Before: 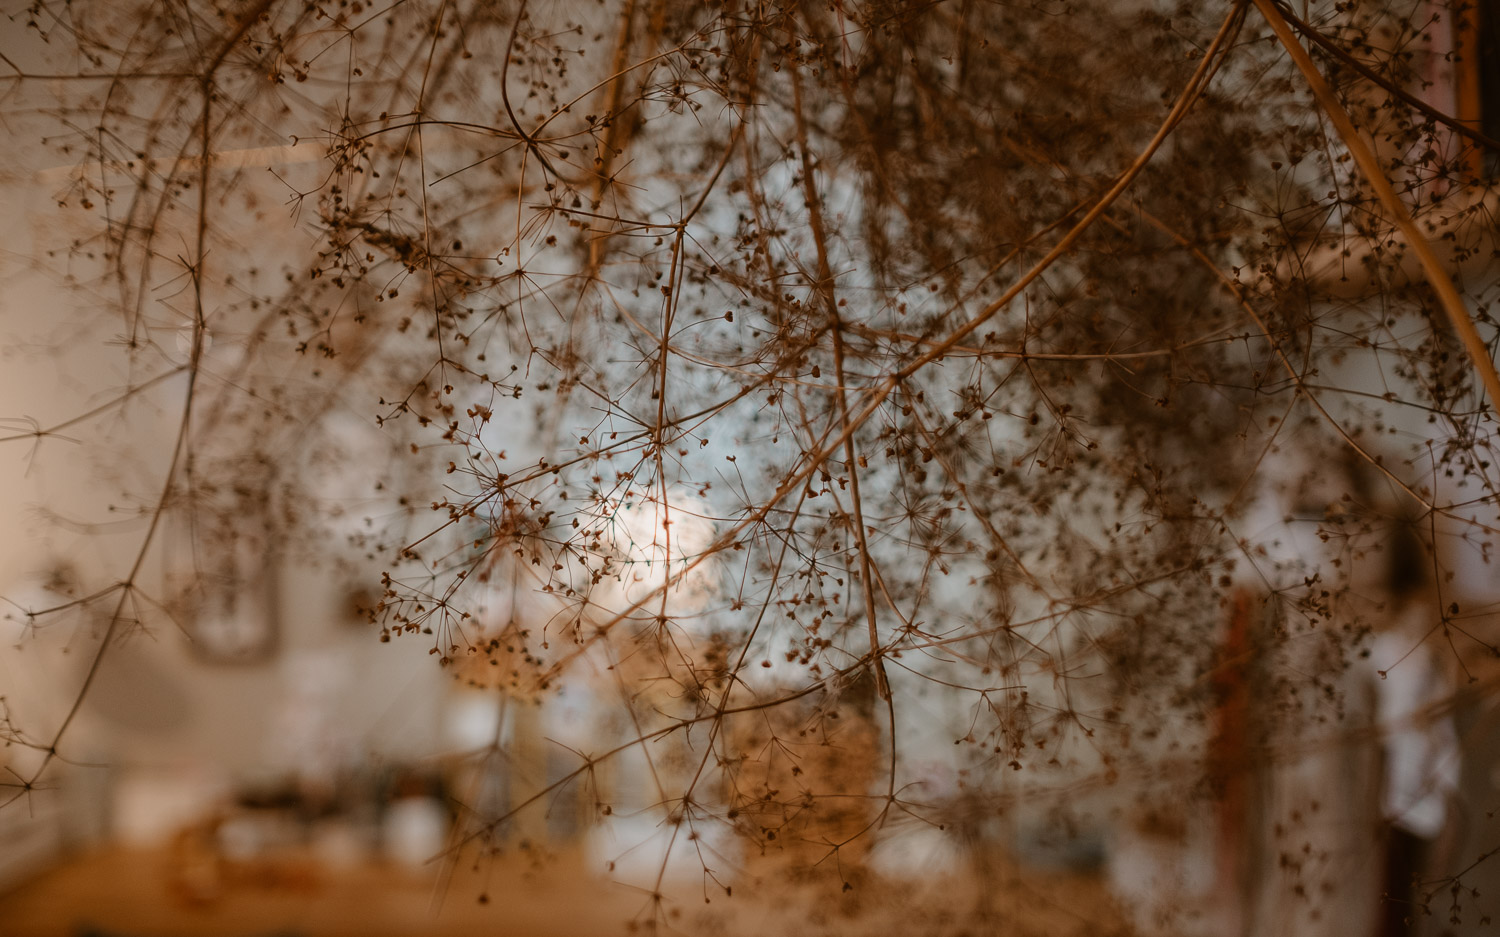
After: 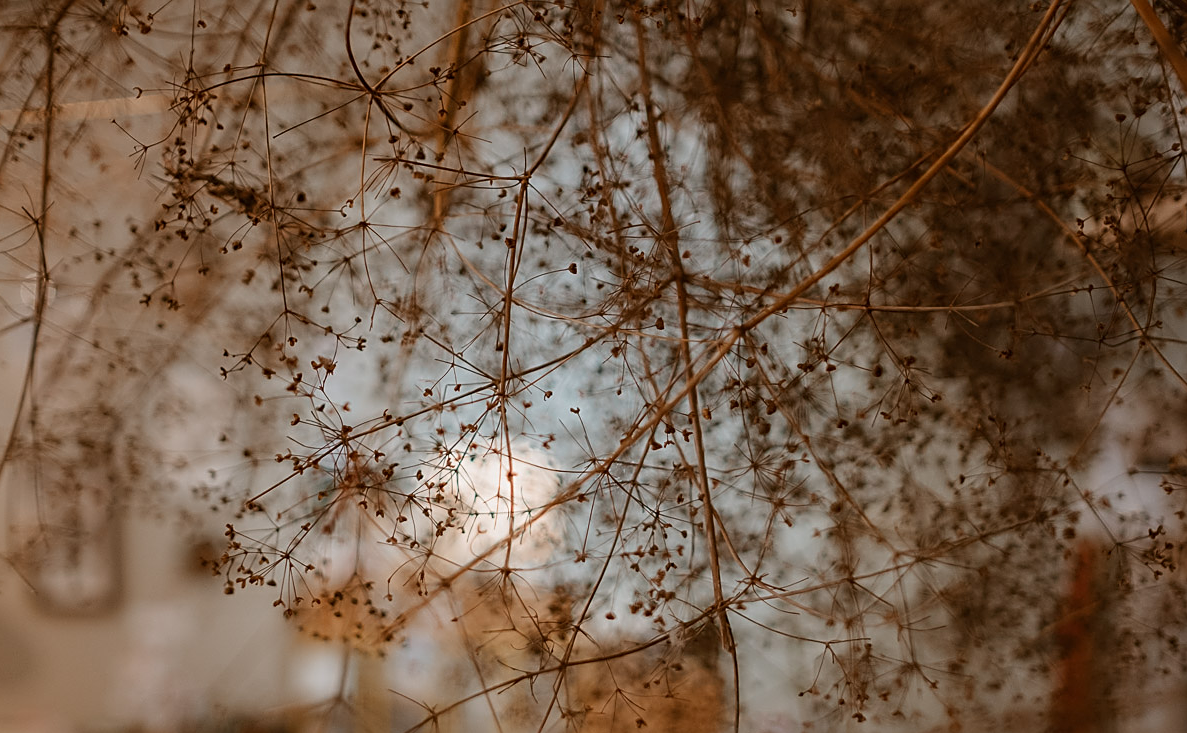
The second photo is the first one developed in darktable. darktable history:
sharpen: on, module defaults
crop and rotate: left 10.44%, top 5.147%, right 10.4%, bottom 16.529%
